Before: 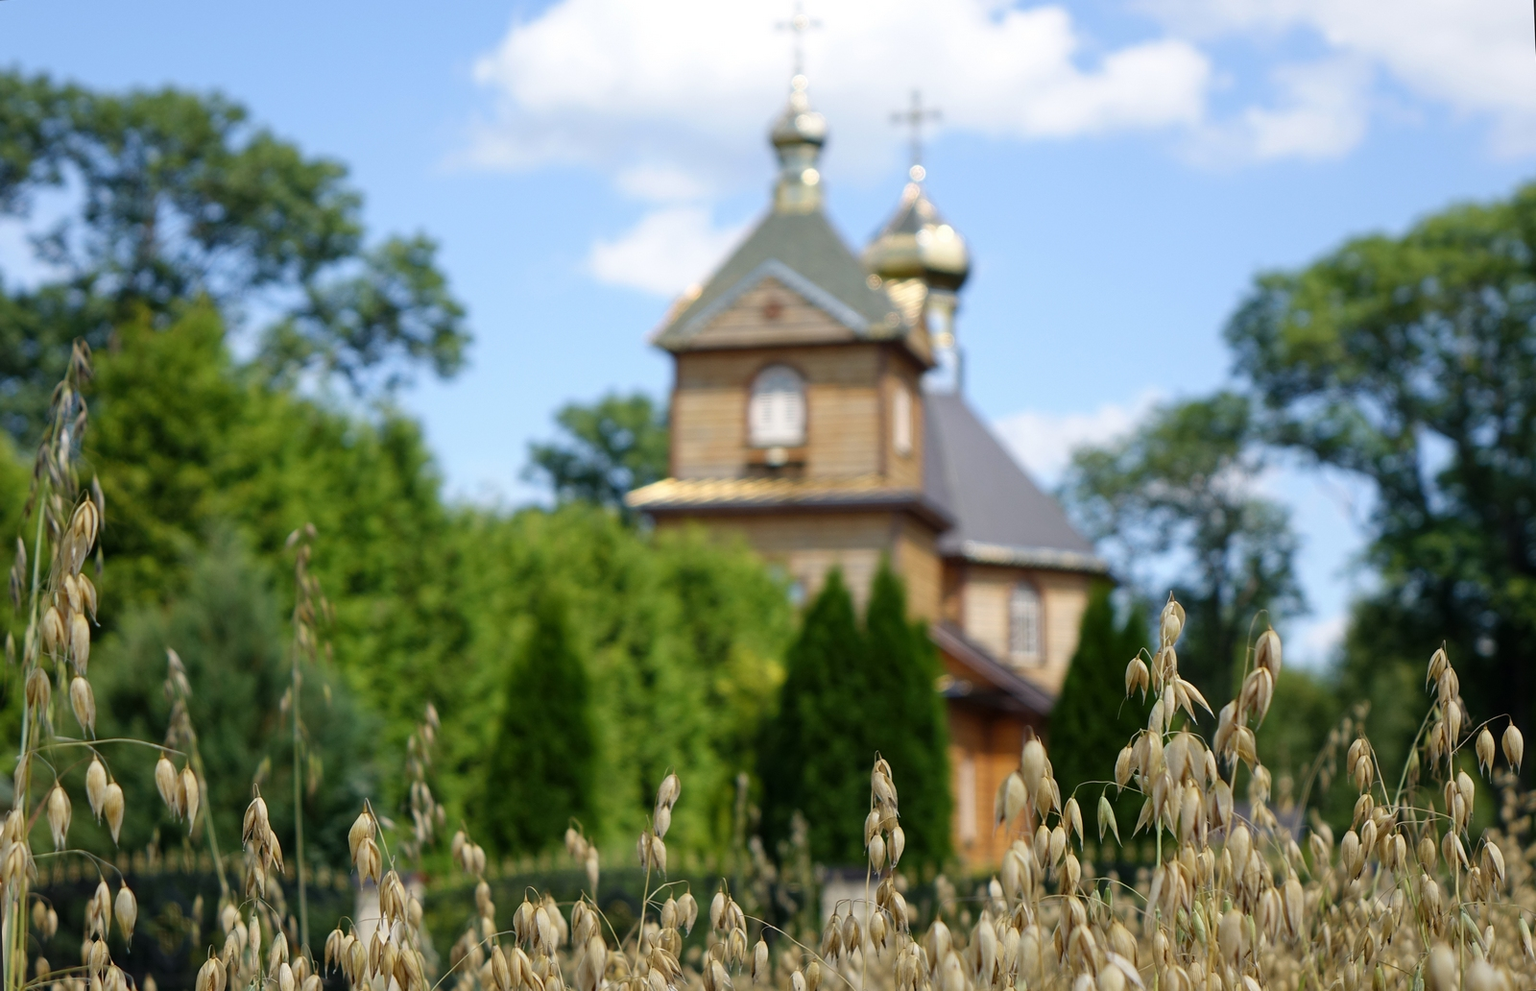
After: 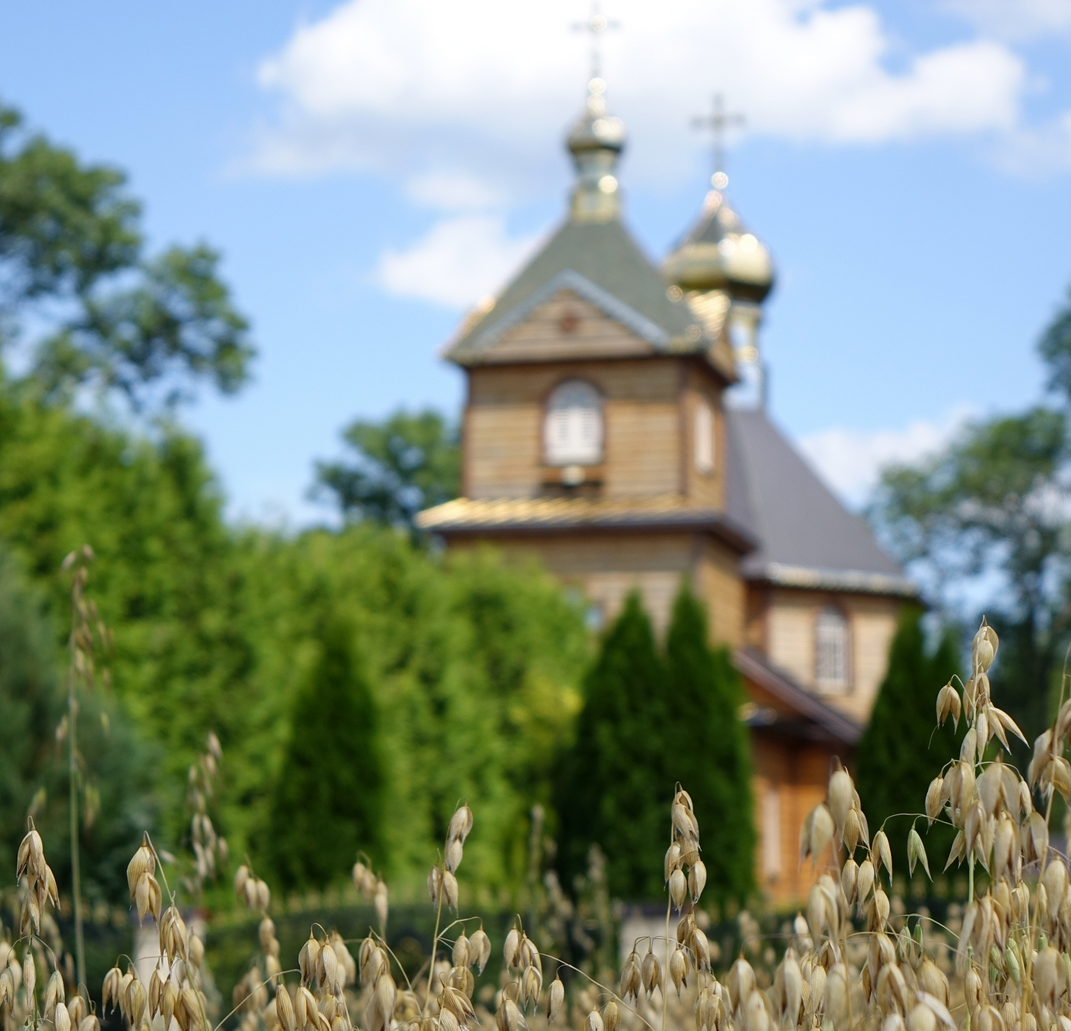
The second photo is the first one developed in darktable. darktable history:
crop and rotate: left 14.851%, right 18.171%
